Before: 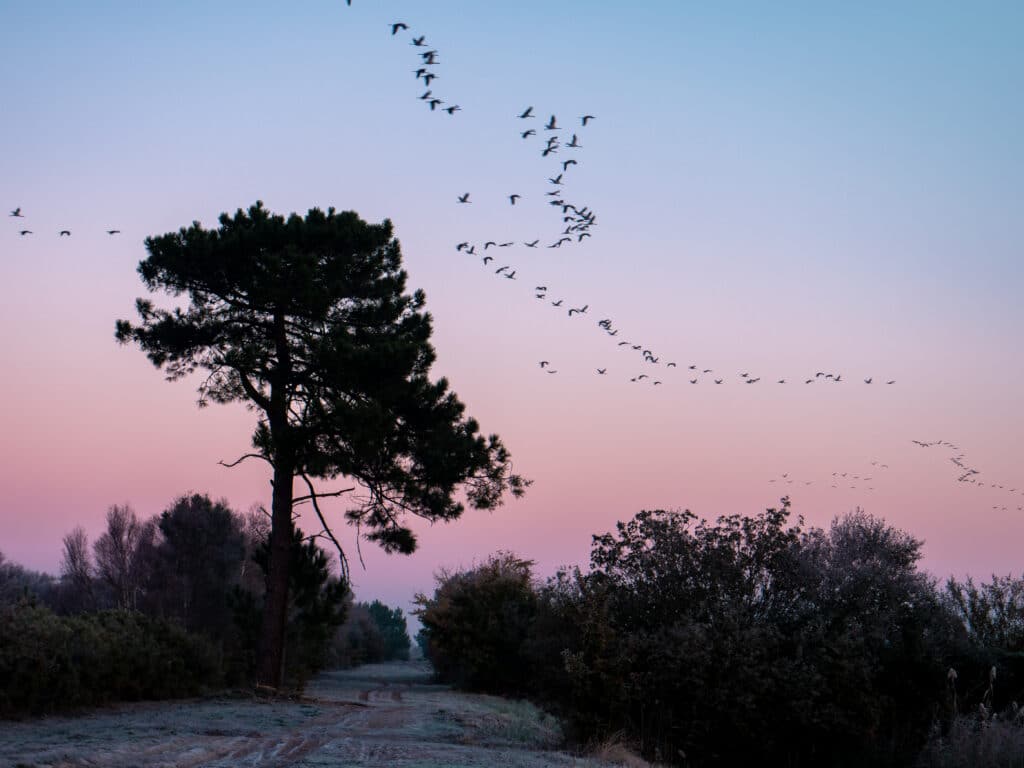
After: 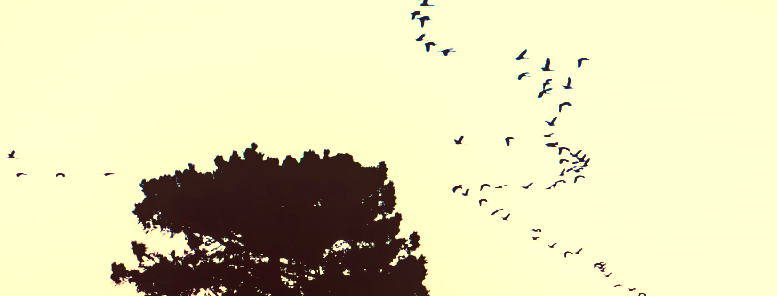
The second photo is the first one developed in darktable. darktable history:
exposure: black level correction 0, exposure 1.682 EV, compensate highlight preservation false
local contrast: detail 130%
crop: left 0.521%, top 7.639%, right 23.552%, bottom 53.771%
contrast brightness saturation: contrast 0.093, brightness -0.605, saturation 0.169
color balance rgb: power › luminance -9.2%, highlights gain › luminance 20.018%, highlights gain › chroma 2.777%, highlights gain › hue 171.02°, perceptual saturation grading › global saturation 19.99%
tone curve: curves: ch0 [(0, 0) (0.003, 0.008) (0.011, 0.008) (0.025, 0.008) (0.044, 0.008) (0.069, 0.006) (0.1, 0.006) (0.136, 0.006) (0.177, 0.008) (0.224, 0.012) (0.277, 0.026) (0.335, 0.083) (0.399, 0.165) (0.468, 0.292) (0.543, 0.416) (0.623, 0.535) (0.709, 0.692) (0.801, 0.853) (0.898, 0.981) (1, 1)], preserve colors none
color correction: highlights a* 9.73, highlights b* 38.91, shadows a* 14.55, shadows b* 3.32
